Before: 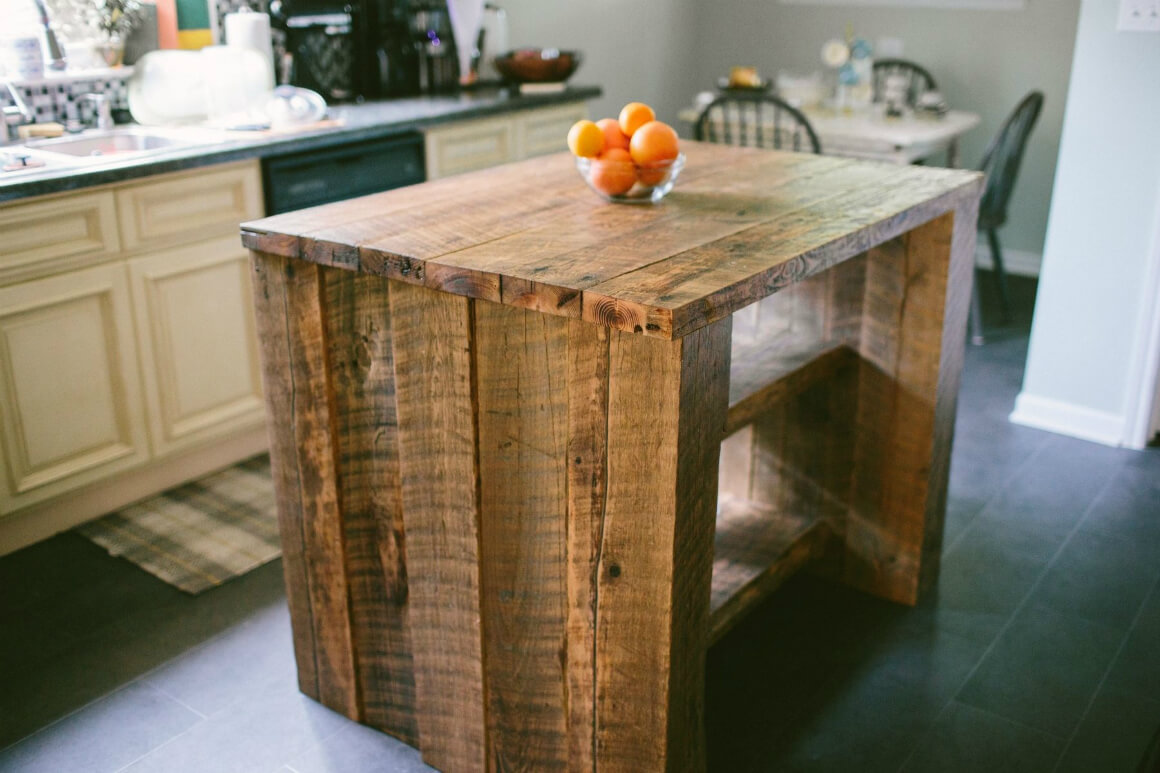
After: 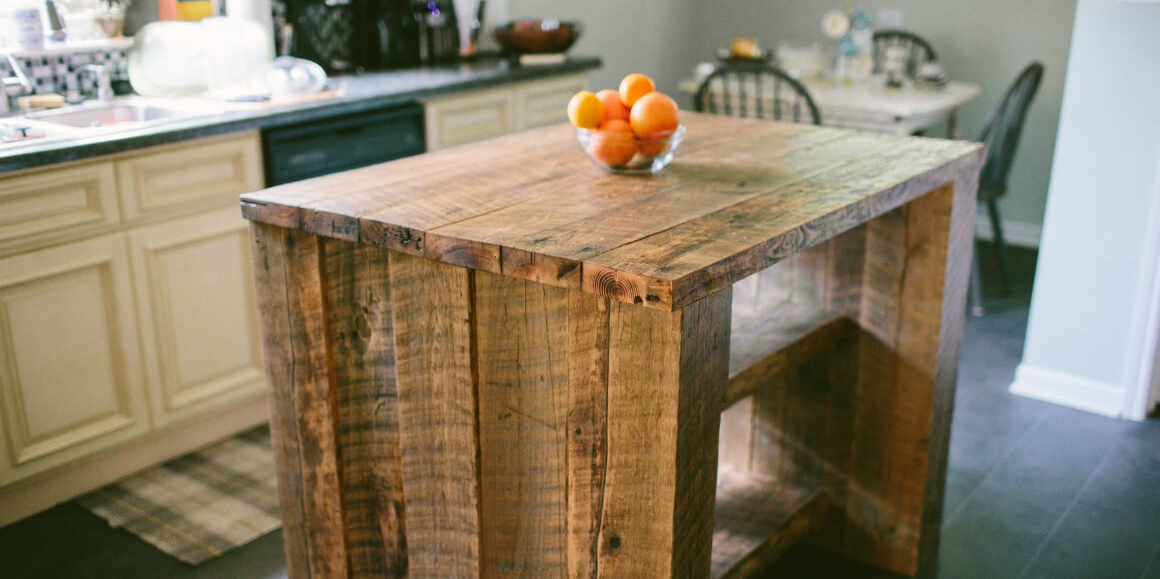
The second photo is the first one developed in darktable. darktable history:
shadows and highlights: radius 331.84, shadows 53.55, highlights -100, compress 94.63%, highlights color adjustment 73.23%, soften with gaussian
crop: top 3.857%, bottom 21.132%
